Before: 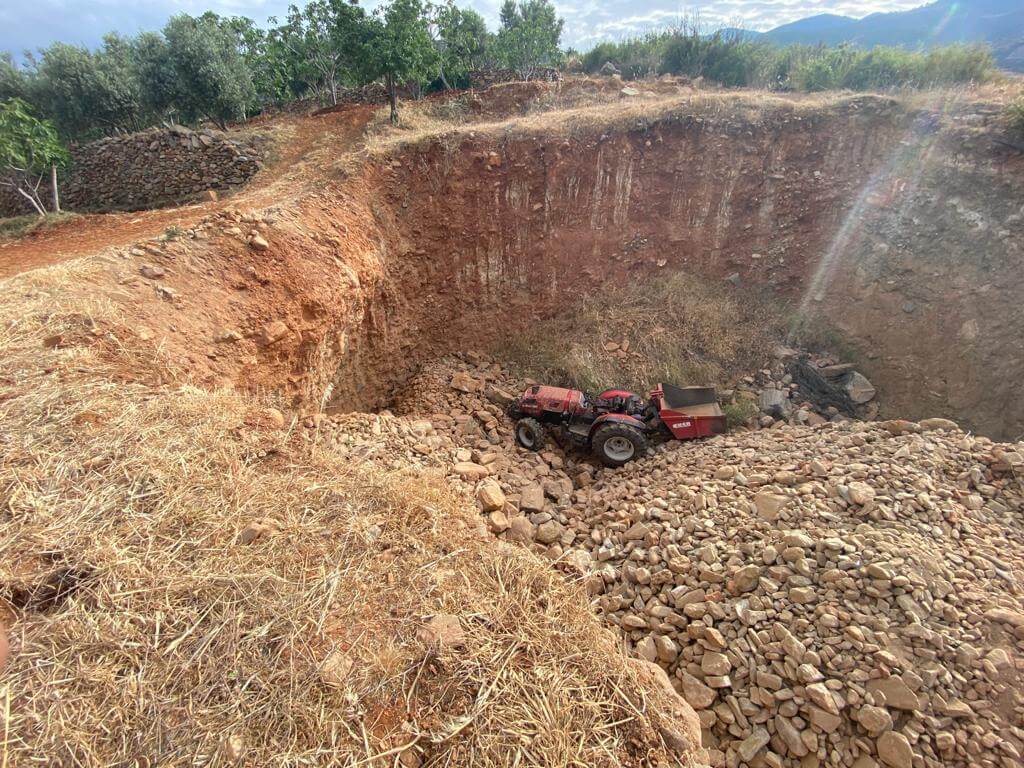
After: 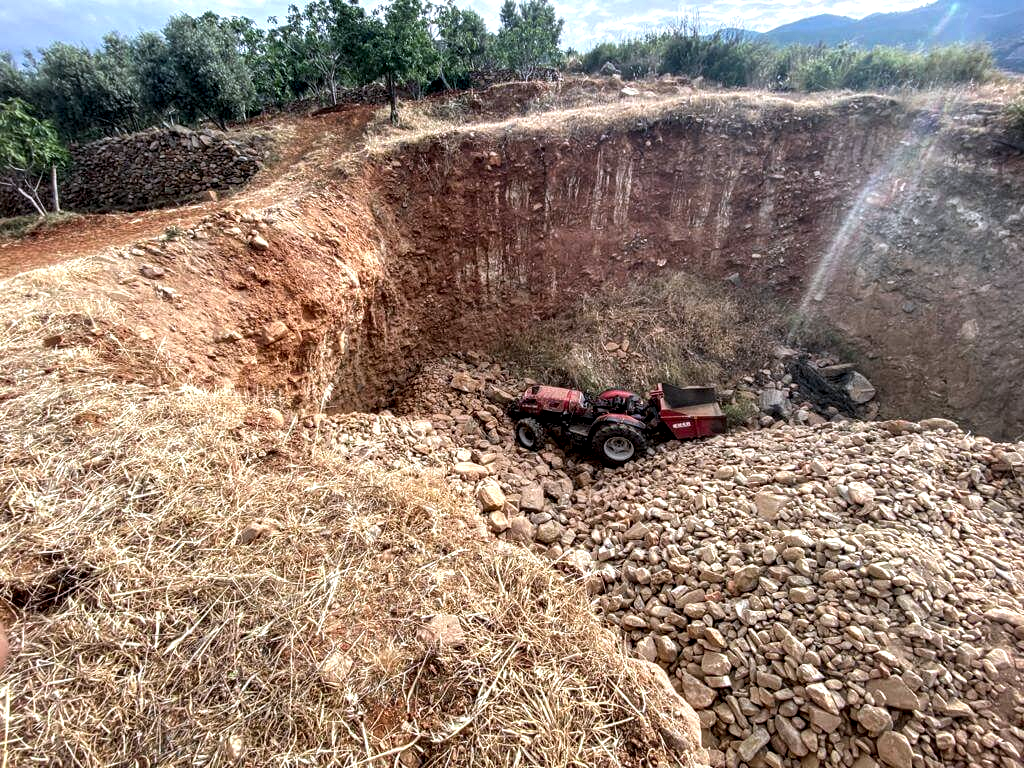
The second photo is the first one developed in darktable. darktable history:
color calibration: illuminant as shot in camera, x 0.358, y 0.373, temperature 4628.91 K
local contrast: highlights 80%, shadows 57%, detail 175%, midtone range 0.602
tone equalizer: on, module defaults
